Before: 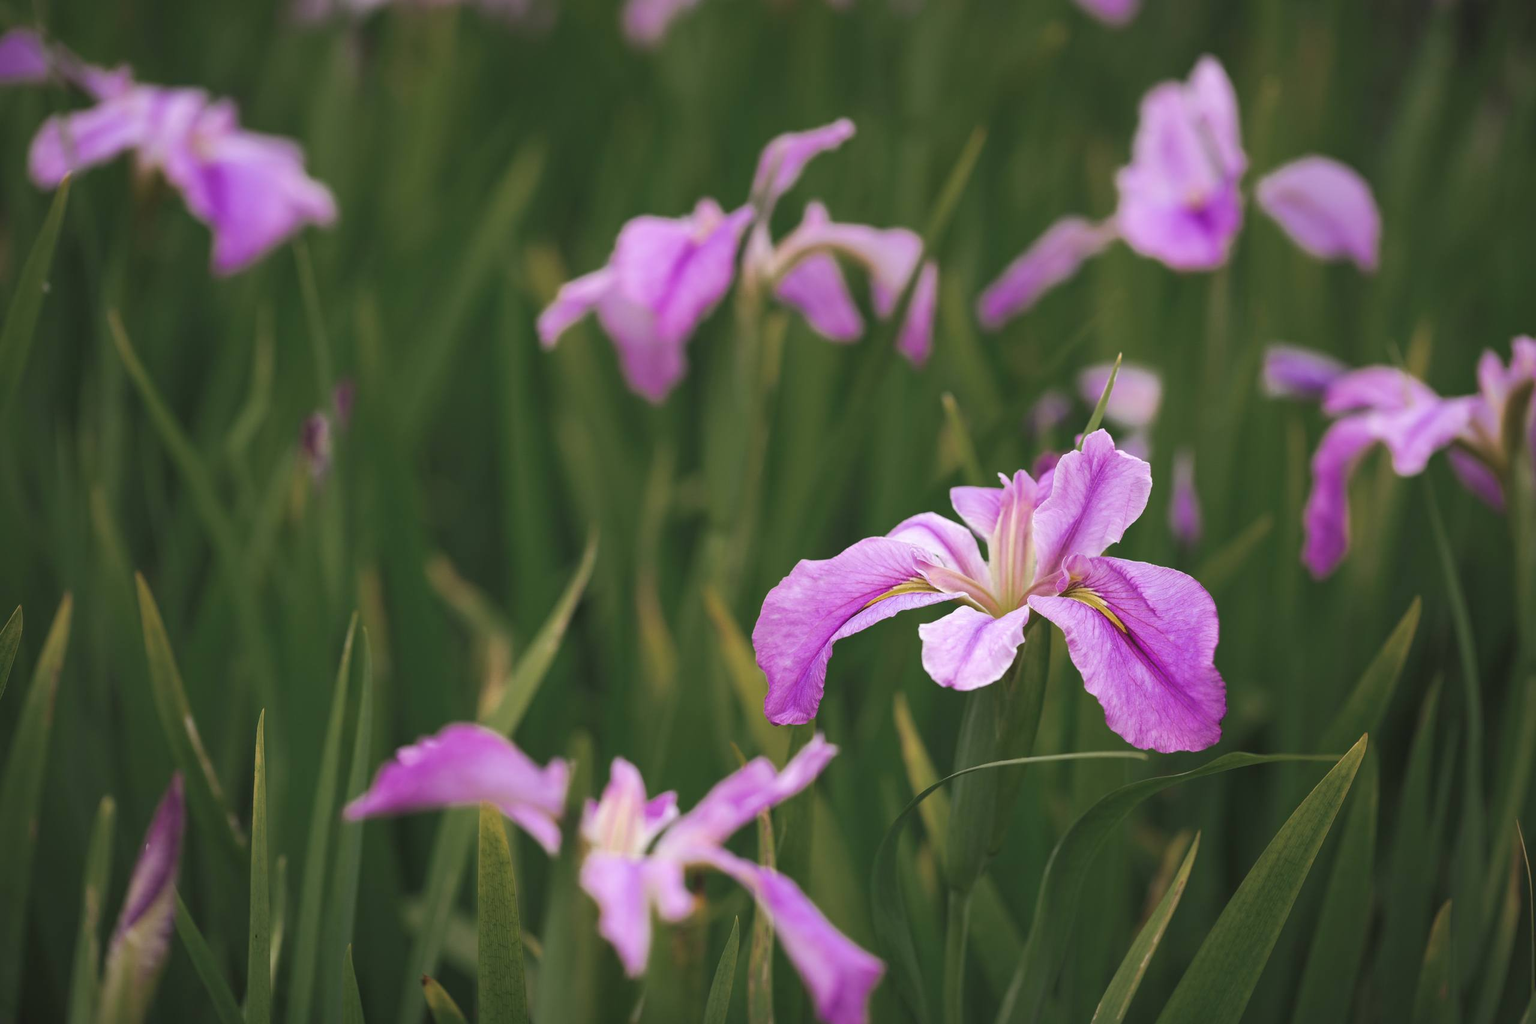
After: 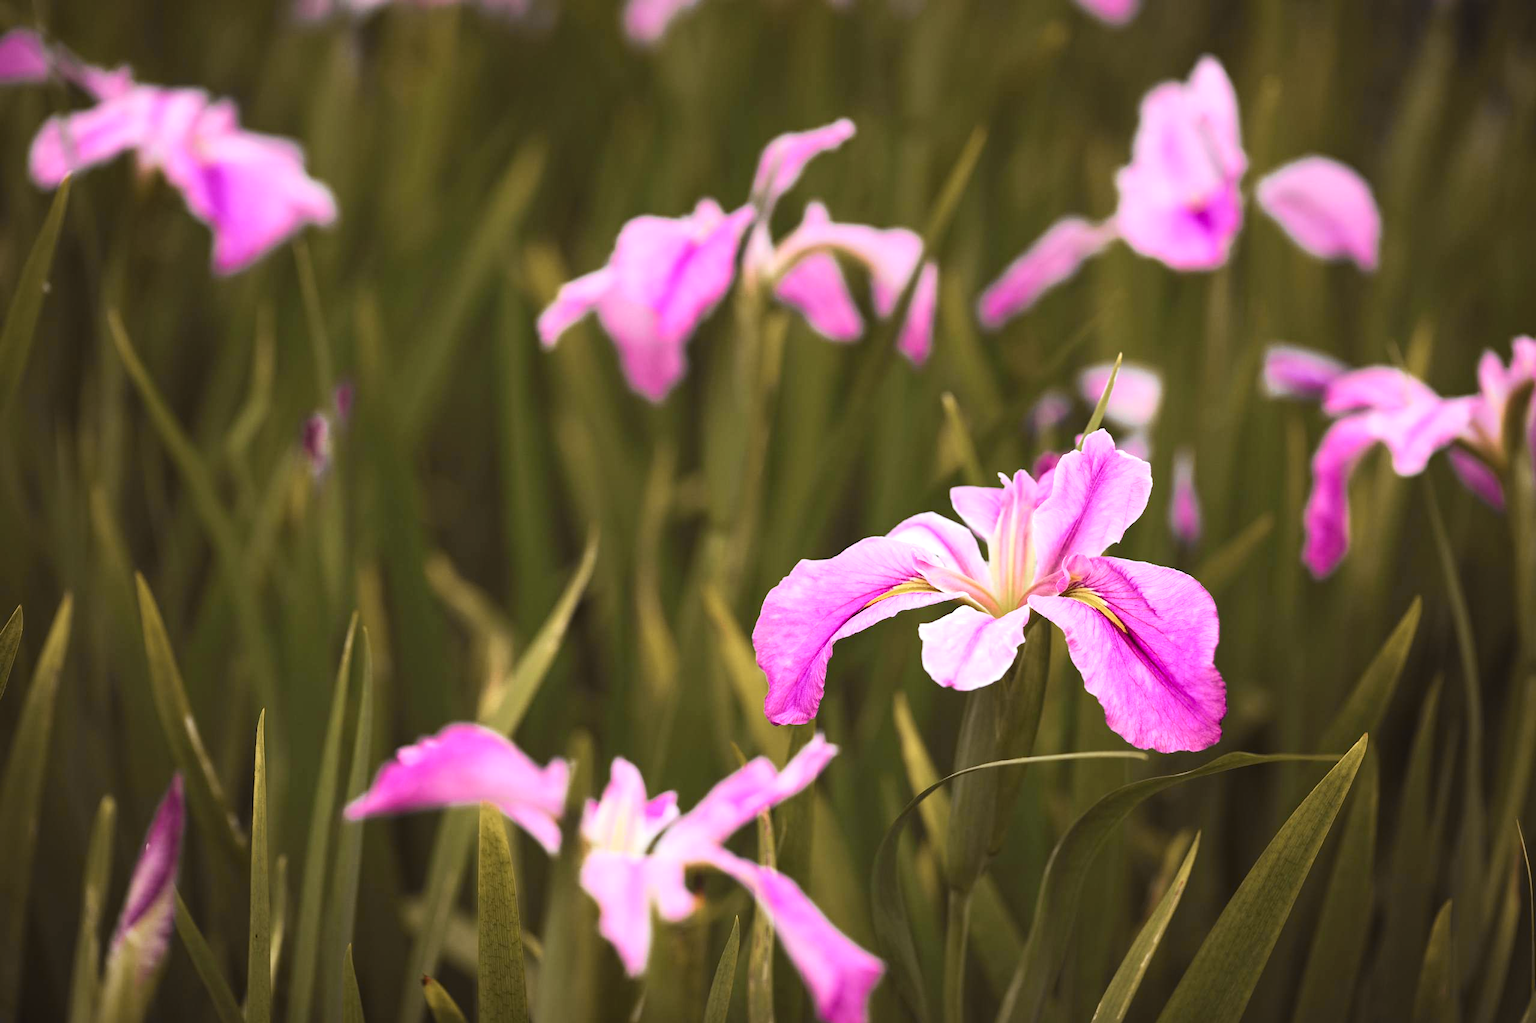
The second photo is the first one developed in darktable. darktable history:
tone curve: curves: ch0 [(0, 0.024) (0.049, 0.038) (0.176, 0.162) (0.311, 0.337) (0.416, 0.471) (0.565, 0.658) (0.817, 0.911) (1, 1)]; ch1 [(0, 0) (0.339, 0.358) (0.445, 0.439) (0.476, 0.47) (0.504, 0.504) (0.53, 0.511) (0.557, 0.558) (0.627, 0.664) (0.728, 0.786) (1, 1)]; ch2 [(0, 0) (0.327, 0.324) (0.417, 0.44) (0.46, 0.453) (0.502, 0.504) (0.526, 0.52) (0.549, 0.561) (0.619, 0.657) (0.76, 0.765) (1, 1)], color space Lab, independent channels, preserve colors none
rgb levels: mode RGB, independent channels, levels [[0, 0.474, 1], [0, 0.5, 1], [0, 0.5, 1]]
tone equalizer: -8 EV -0.417 EV, -7 EV -0.389 EV, -6 EV -0.333 EV, -5 EV -0.222 EV, -3 EV 0.222 EV, -2 EV 0.333 EV, -1 EV 0.389 EV, +0 EV 0.417 EV, edges refinement/feathering 500, mask exposure compensation -1.57 EV, preserve details no
